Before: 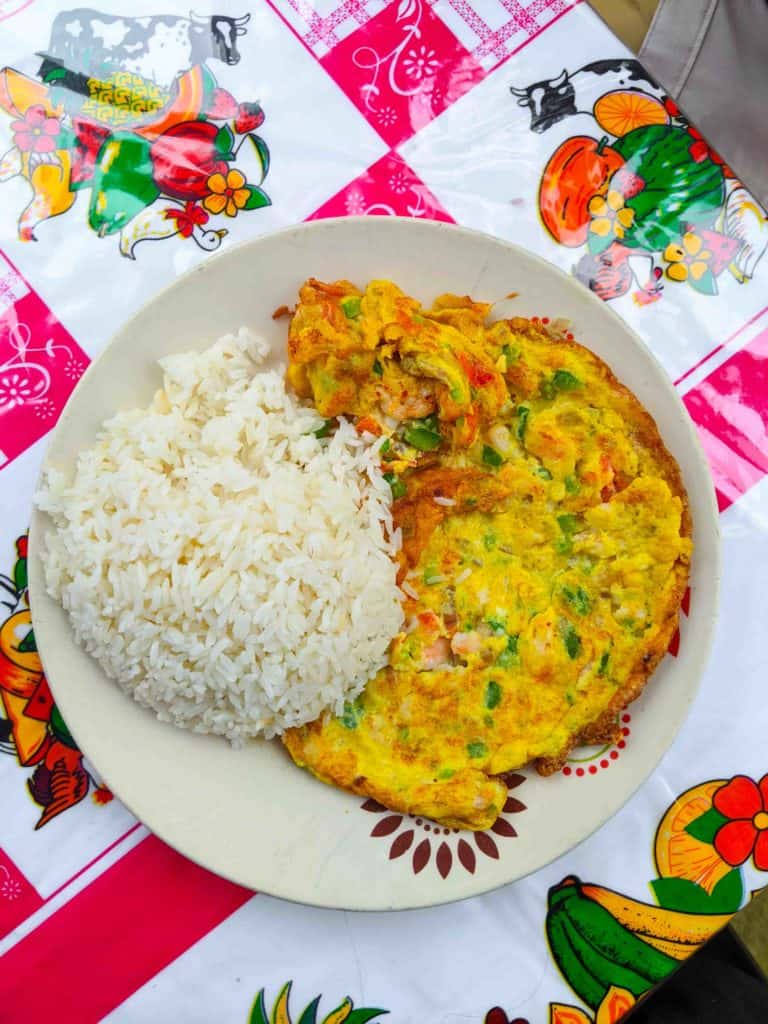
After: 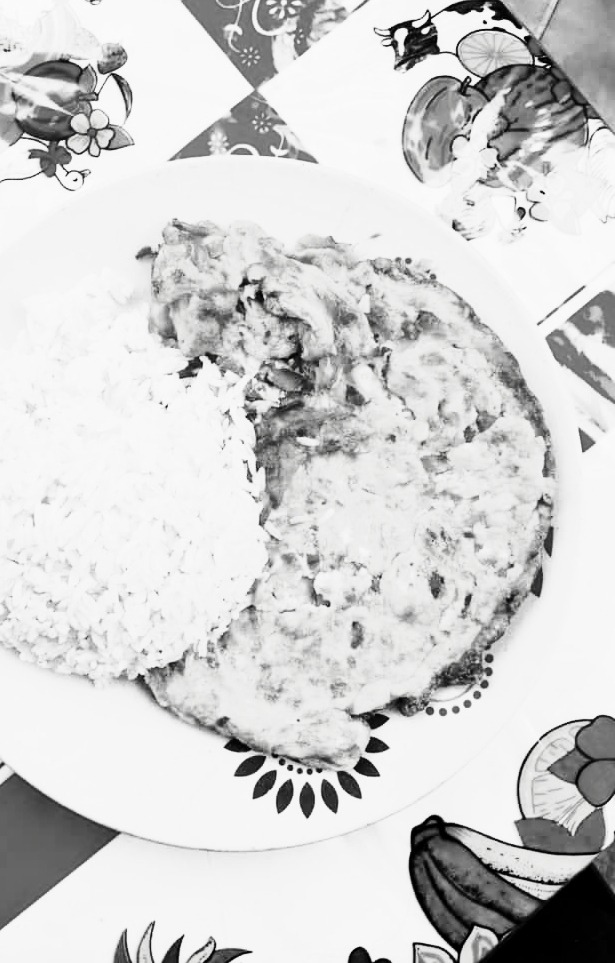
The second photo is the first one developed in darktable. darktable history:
contrast brightness saturation: contrast -0.031, brightness -0.578, saturation -0.997
crop and rotate: left 17.939%, top 5.898%, right 1.857%
exposure: black level correction 0, exposure 0.694 EV, compensate exposure bias true, compensate highlight preservation false
base curve: curves: ch0 [(0, 0) (0.007, 0.004) (0.027, 0.03) (0.046, 0.07) (0.207, 0.54) (0.442, 0.872) (0.673, 0.972) (1, 1)], preserve colors none
